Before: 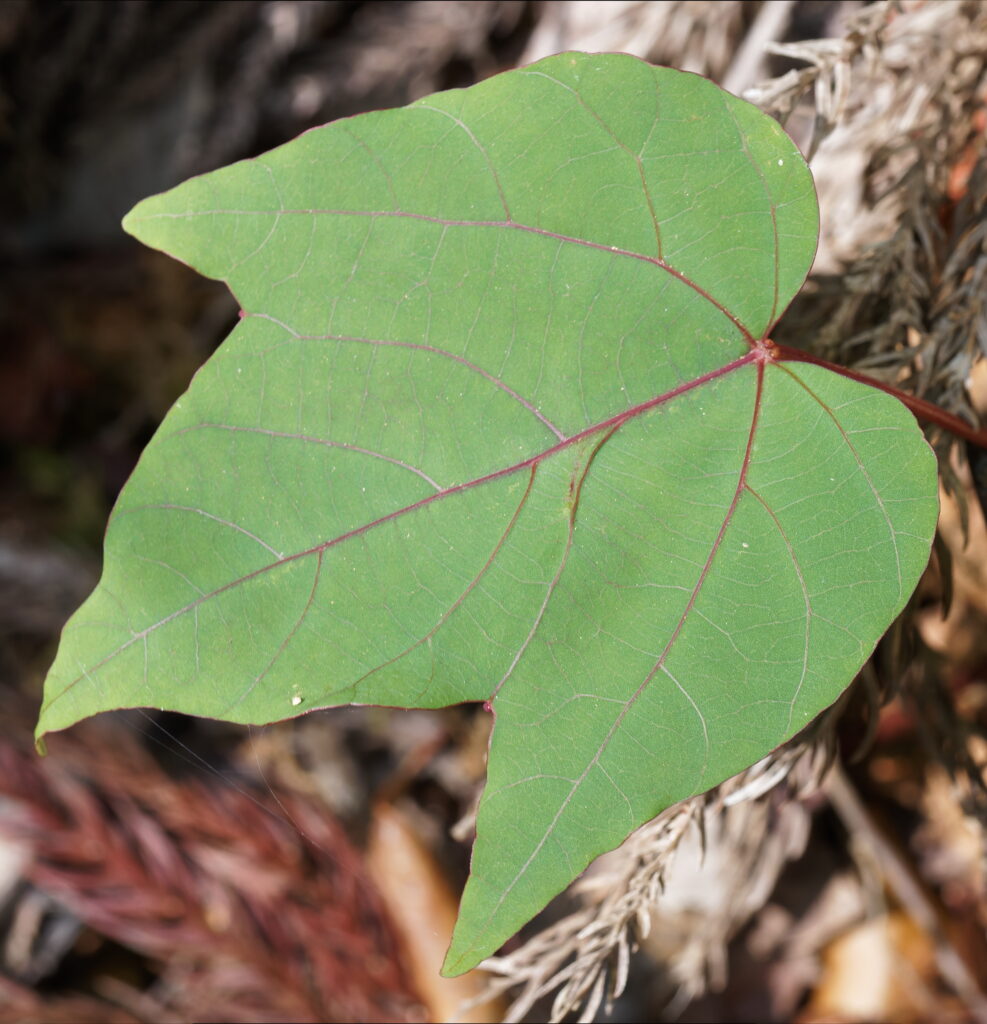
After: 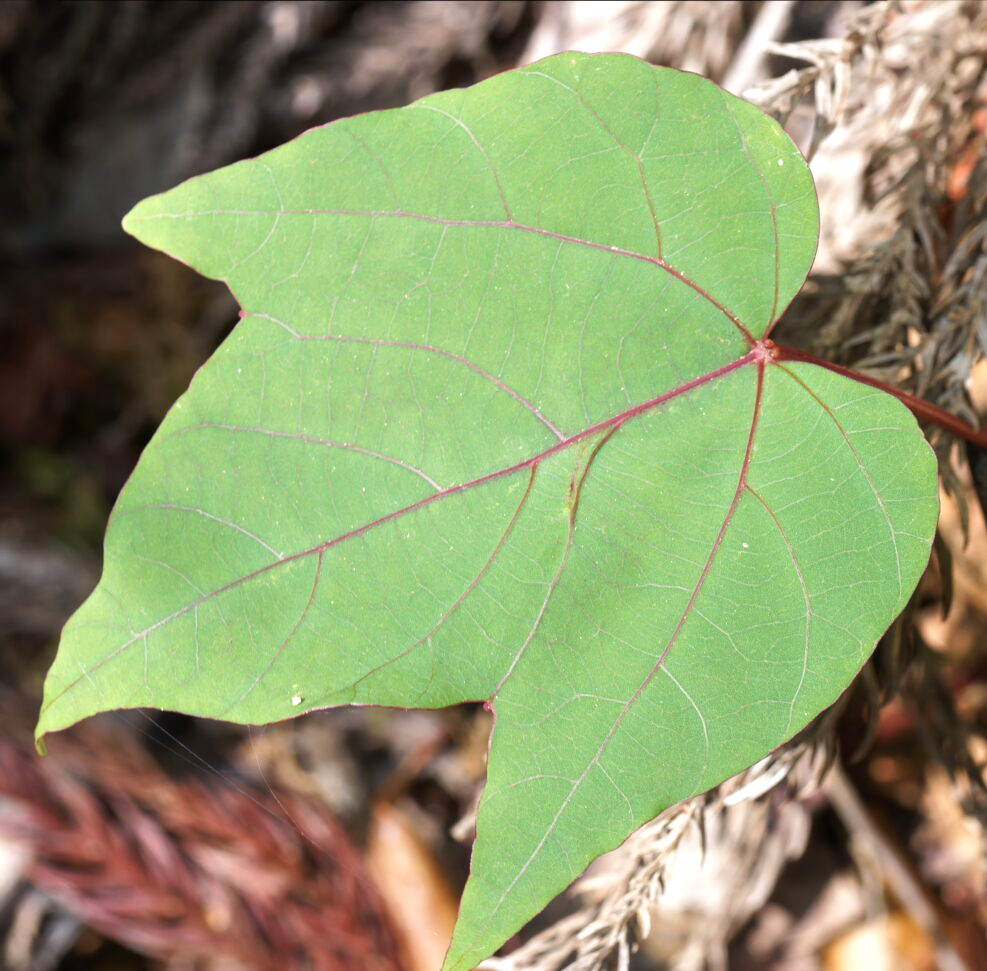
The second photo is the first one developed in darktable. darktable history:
crop and rotate: top 0%, bottom 5.097%
exposure: exposure 0.496 EV, compensate highlight preservation false
